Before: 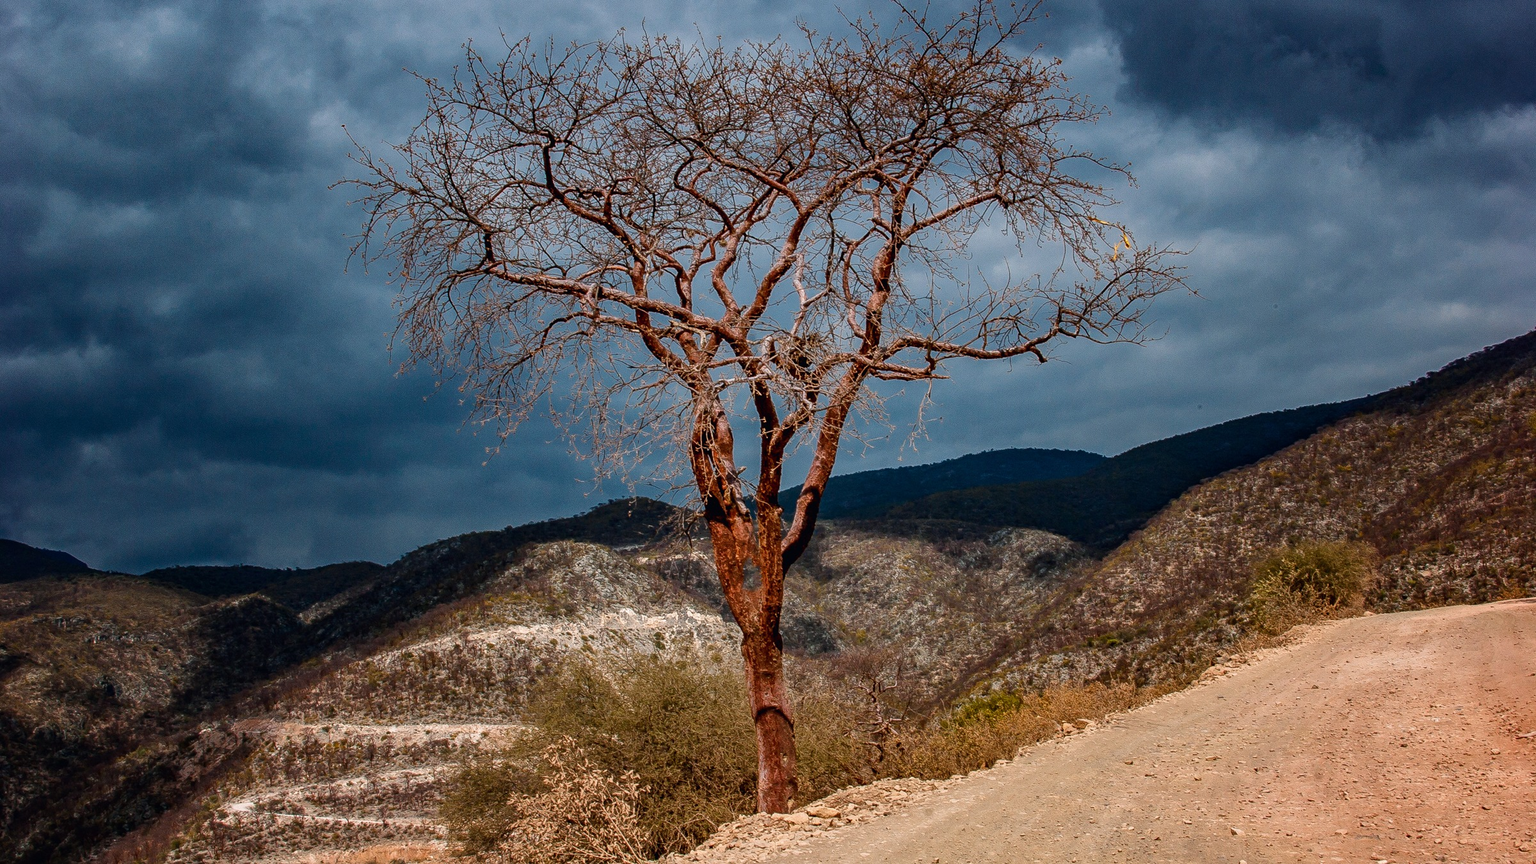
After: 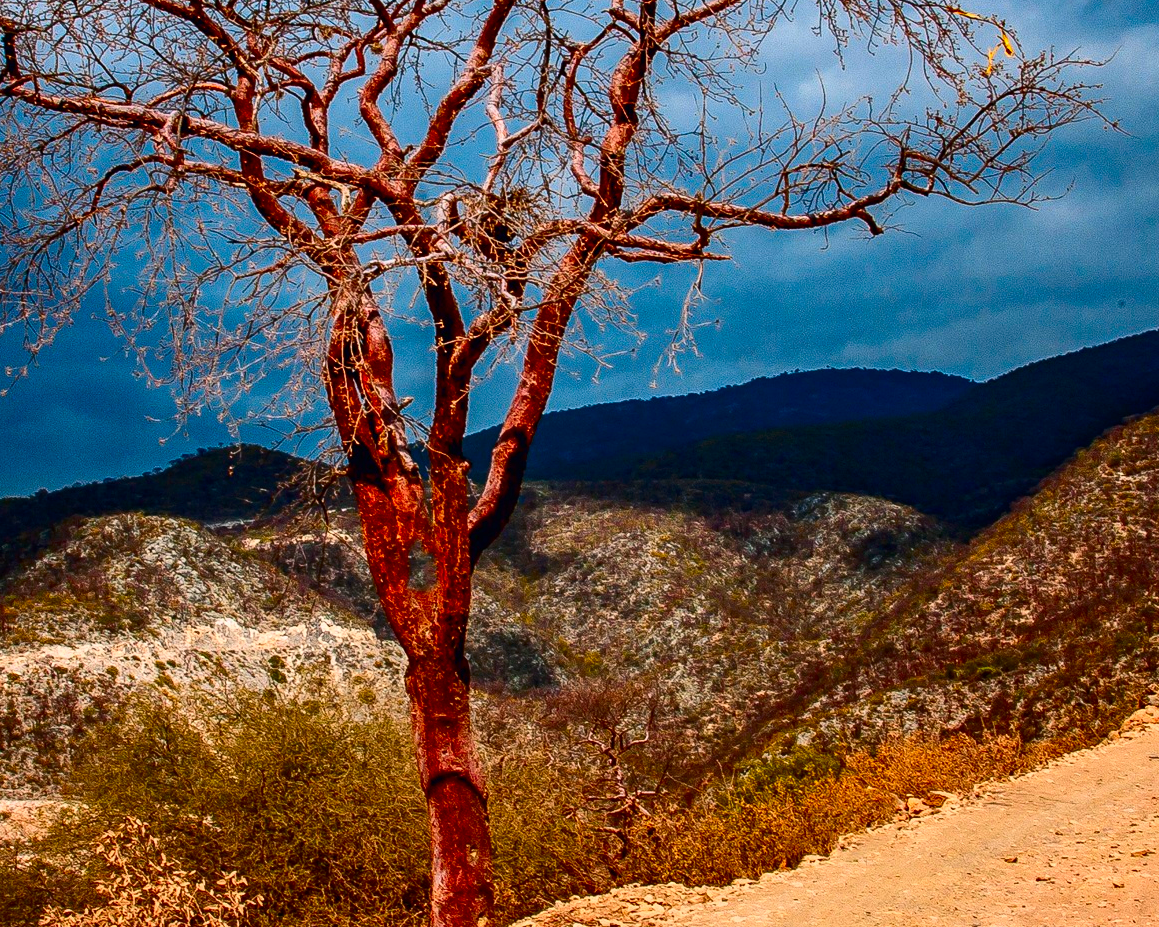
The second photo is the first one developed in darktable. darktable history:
crop: left 31.379%, top 24.658%, right 20.326%, bottom 6.628%
contrast brightness saturation: contrast 0.26, brightness 0.02, saturation 0.87
